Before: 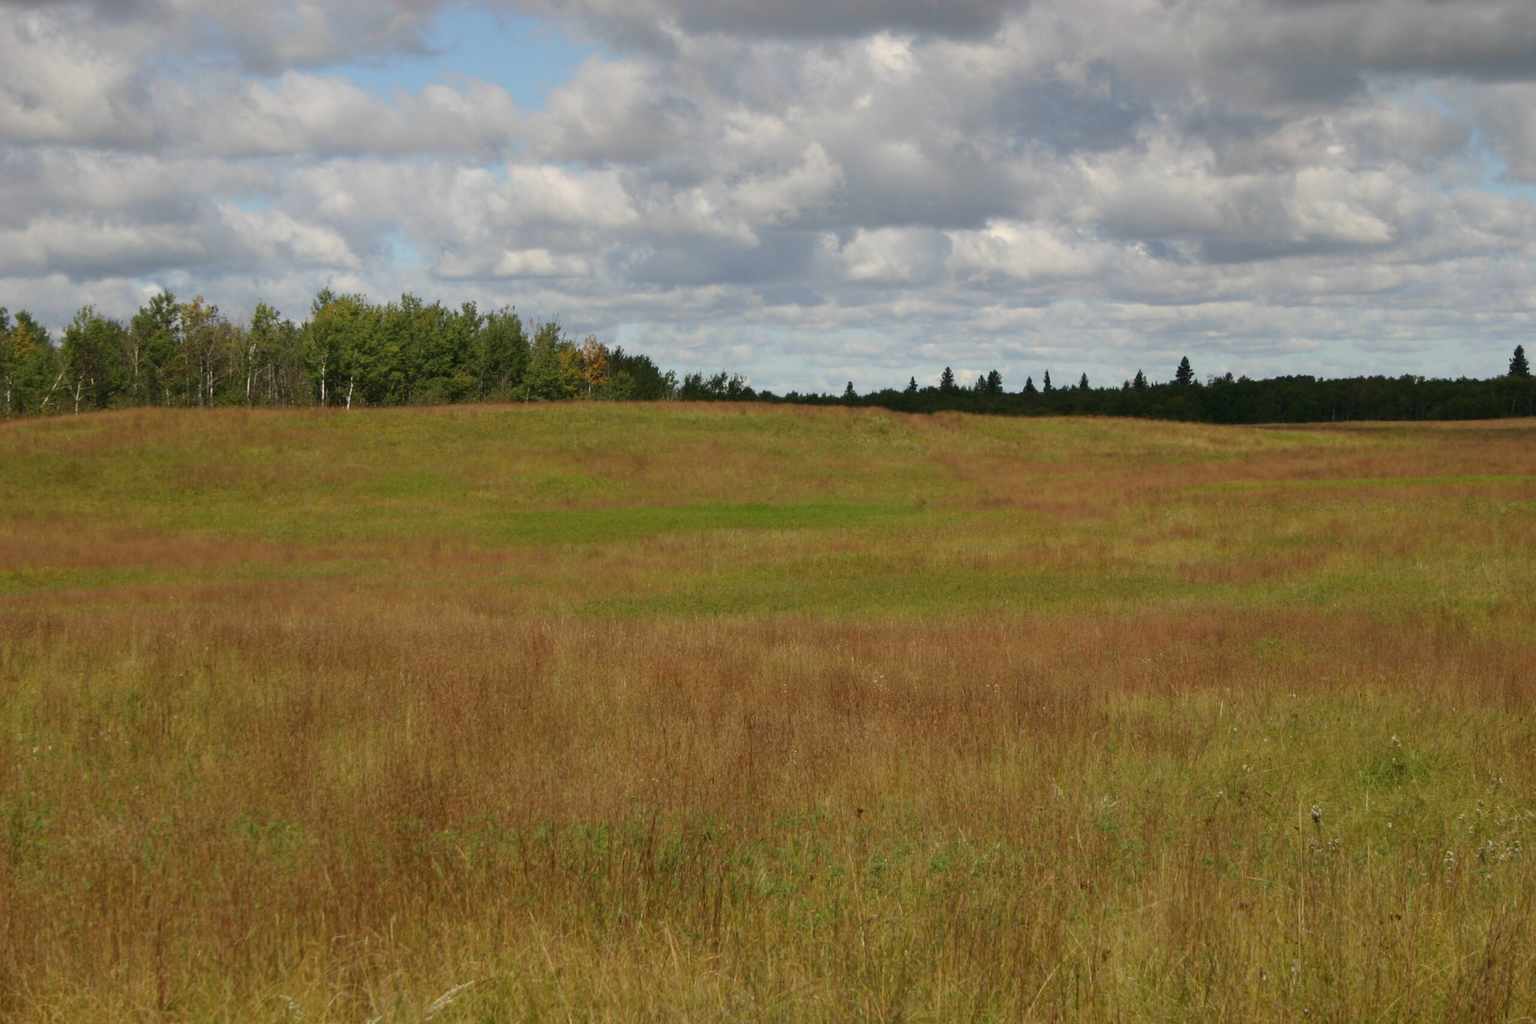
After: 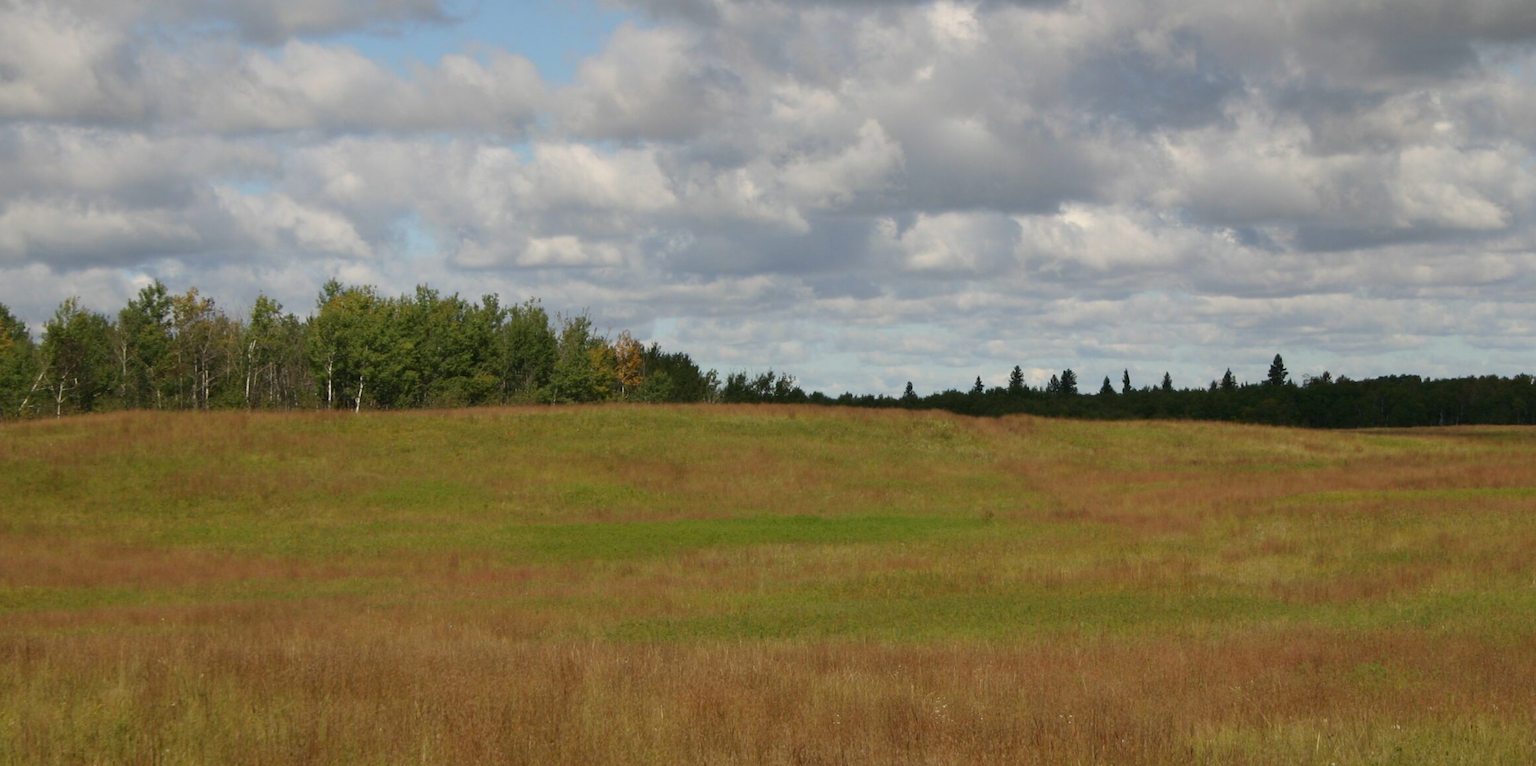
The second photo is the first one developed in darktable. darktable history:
crop: left 1.526%, top 3.431%, right 7.575%, bottom 28.506%
exposure: exposure -0.06 EV, compensate exposure bias true, compensate highlight preservation false
